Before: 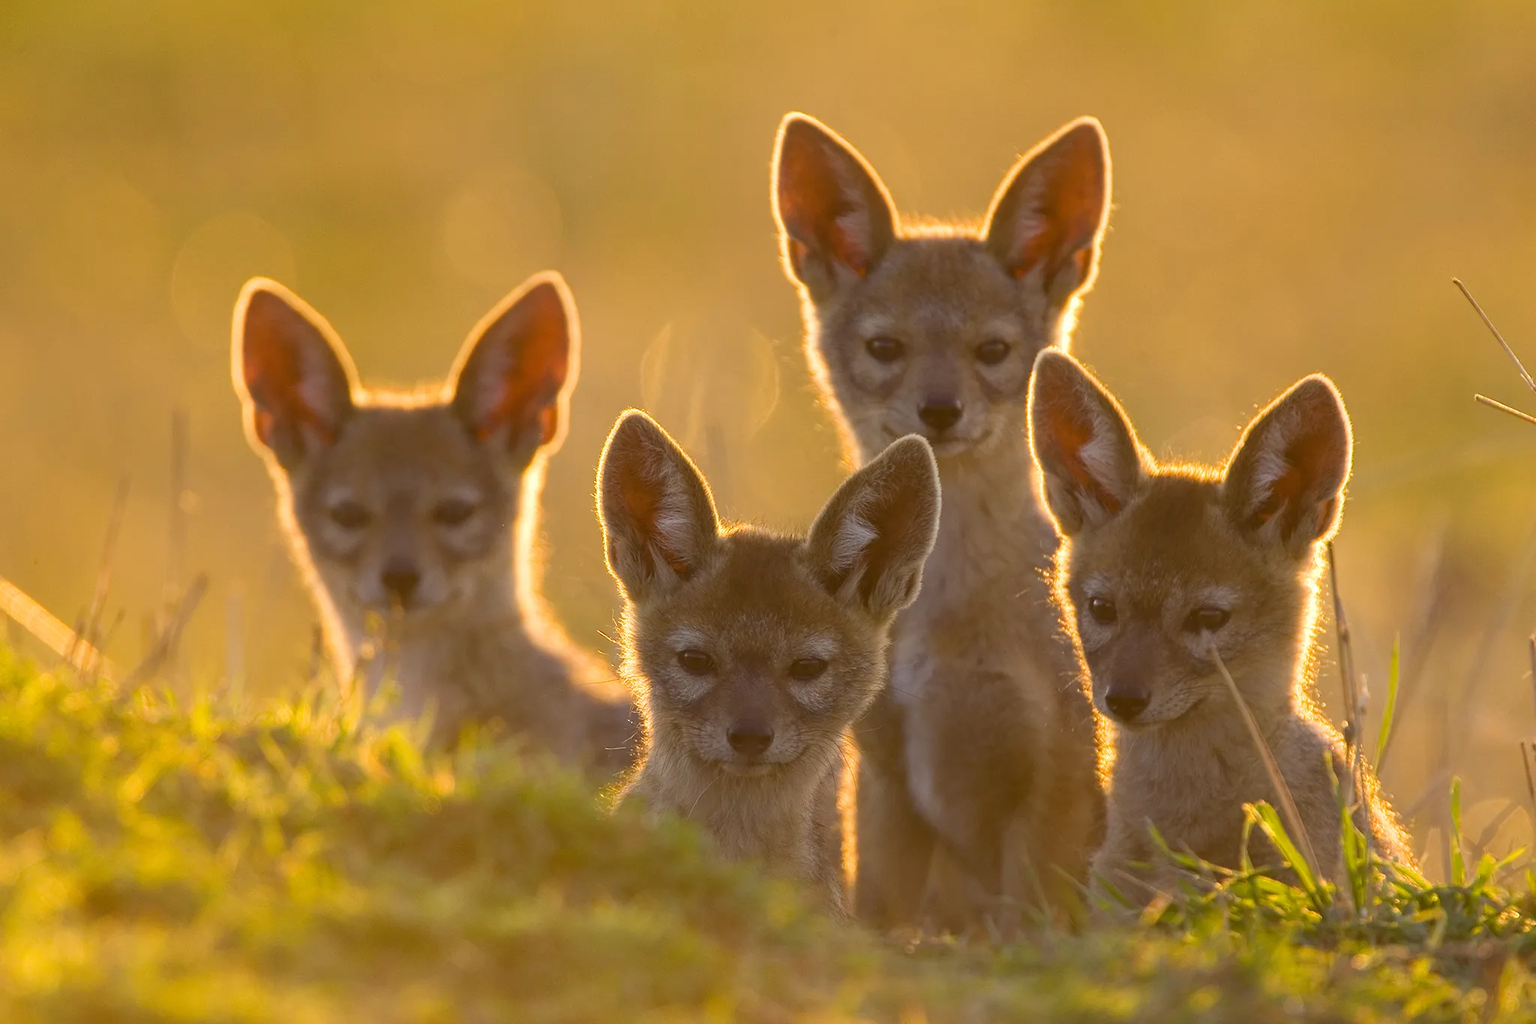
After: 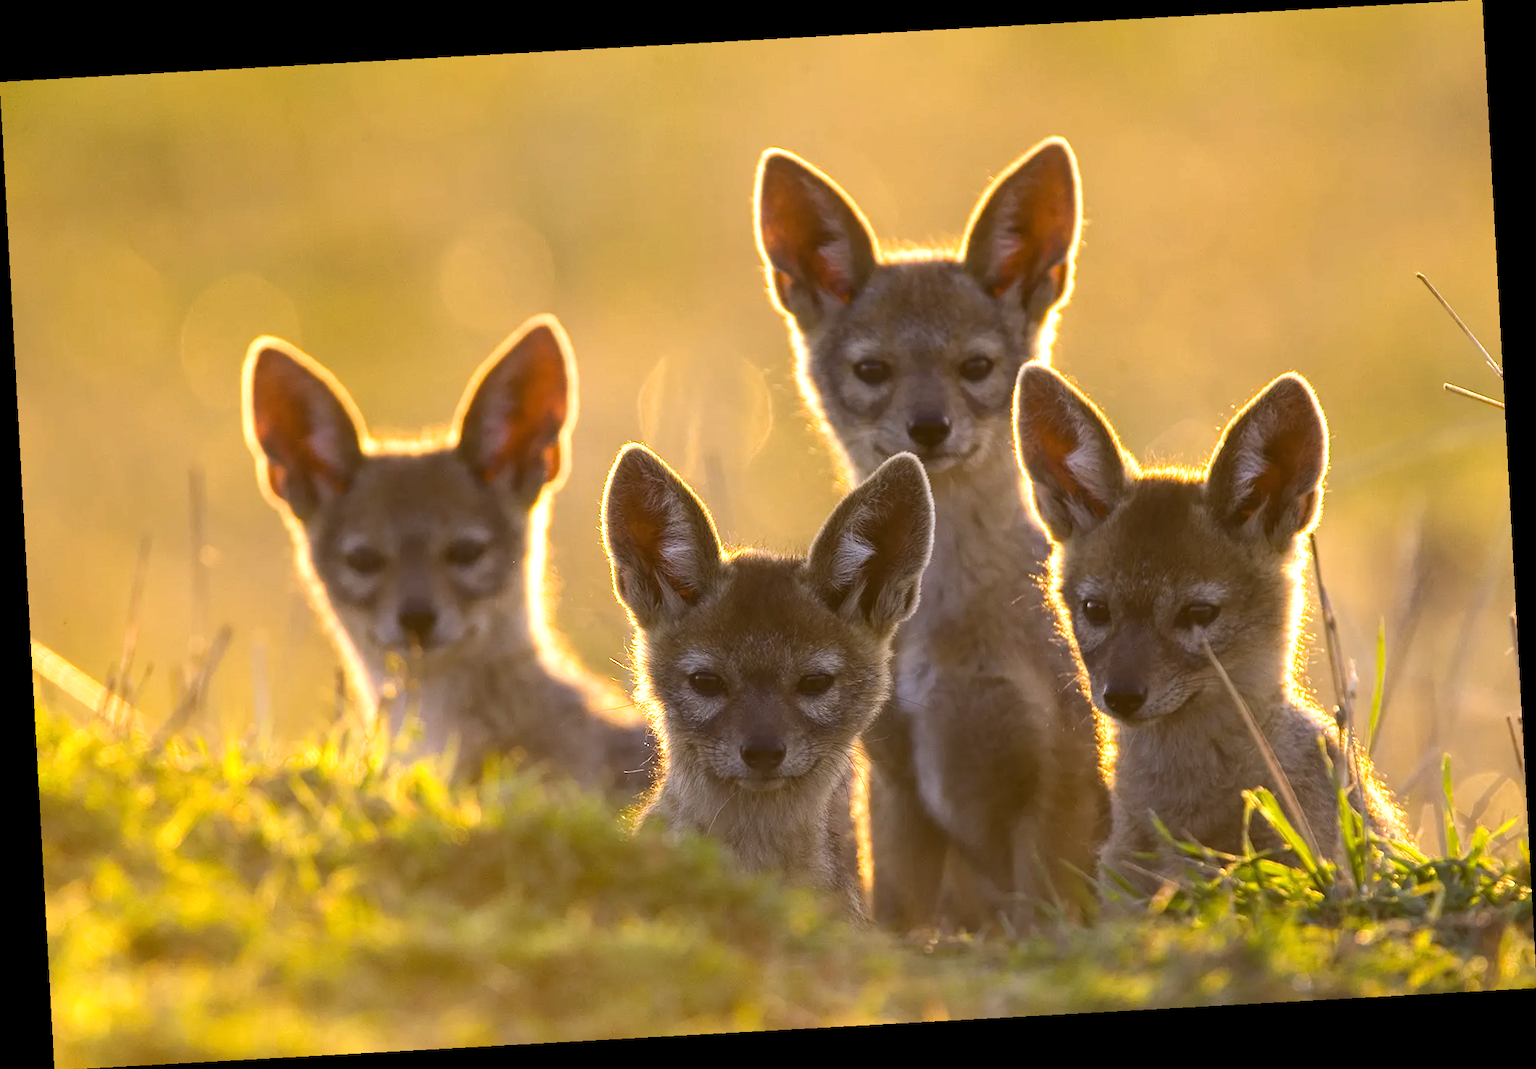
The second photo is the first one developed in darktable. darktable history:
rotate and perspective: rotation -3.18°, automatic cropping off
tone equalizer: -8 EV -0.75 EV, -7 EV -0.7 EV, -6 EV -0.6 EV, -5 EV -0.4 EV, -3 EV 0.4 EV, -2 EV 0.6 EV, -1 EV 0.7 EV, +0 EV 0.75 EV, edges refinement/feathering 500, mask exposure compensation -1.57 EV, preserve details no
white balance: red 0.967, blue 1.119, emerald 0.756
rgb levels: preserve colors max RGB
